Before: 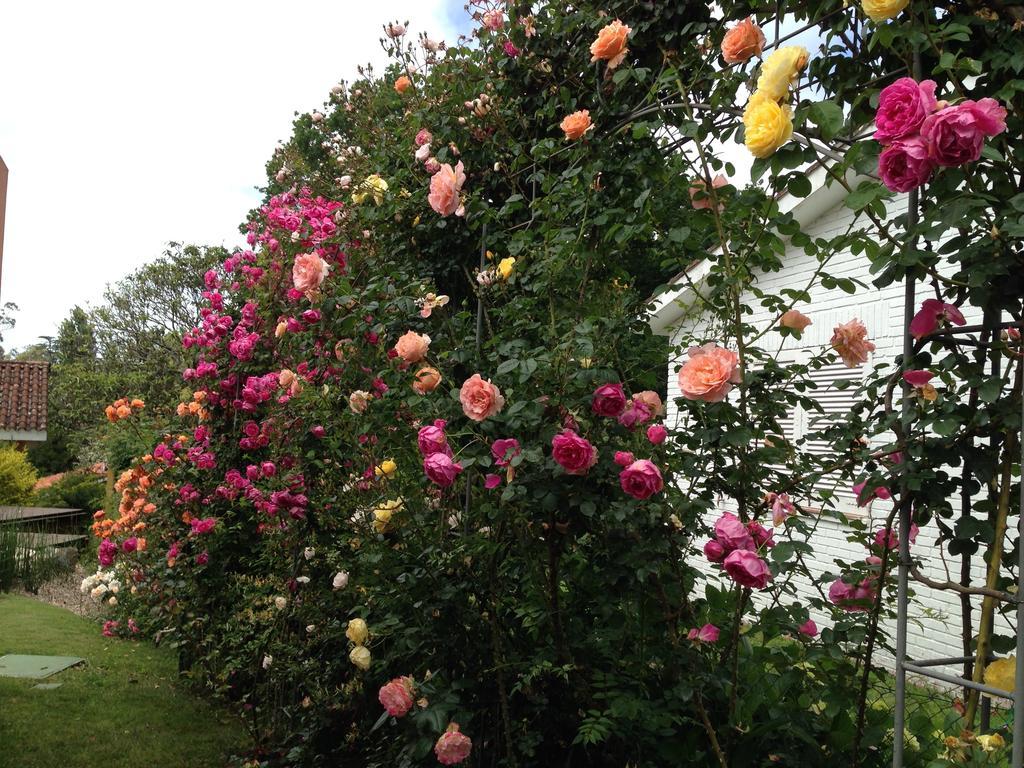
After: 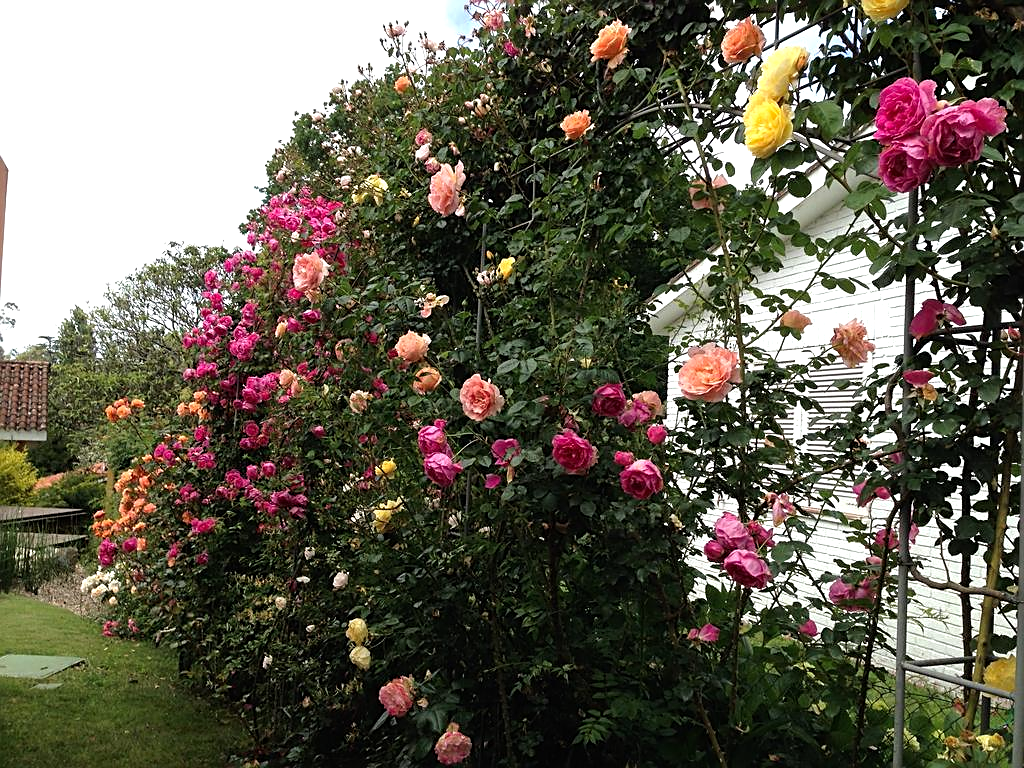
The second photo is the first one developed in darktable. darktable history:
exposure: compensate highlight preservation false
tone equalizer: -8 EV -0.424 EV, -7 EV -0.415 EV, -6 EV -0.372 EV, -5 EV -0.254 EV, -3 EV 0.255 EV, -2 EV 0.347 EV, -1 EV 0.385 EV, +0 EV 0.436 EV
sharpen: on, module defaults
color correction: highlights a* 0.014, highlights b* -0.501
levels: black 0.018%, levels [0, 0.498, 1]
color zones: curves: ch0 [(0, 0.558) (0.143, 0.559) (0.286, 0.529) (0.429, 0.505) (0.571, 0.5) (0.714, 0.5) (0.857, 0.5) (1, 0.558)]; ch1 [(0, 0.469) (0.01, 0.469) (0.12, 0.446) (0.248, 0.469) (0.5, 0.5) (0.748, 0.5) (0.99, 0.469) (1, 0.469)], mix -128.74%
